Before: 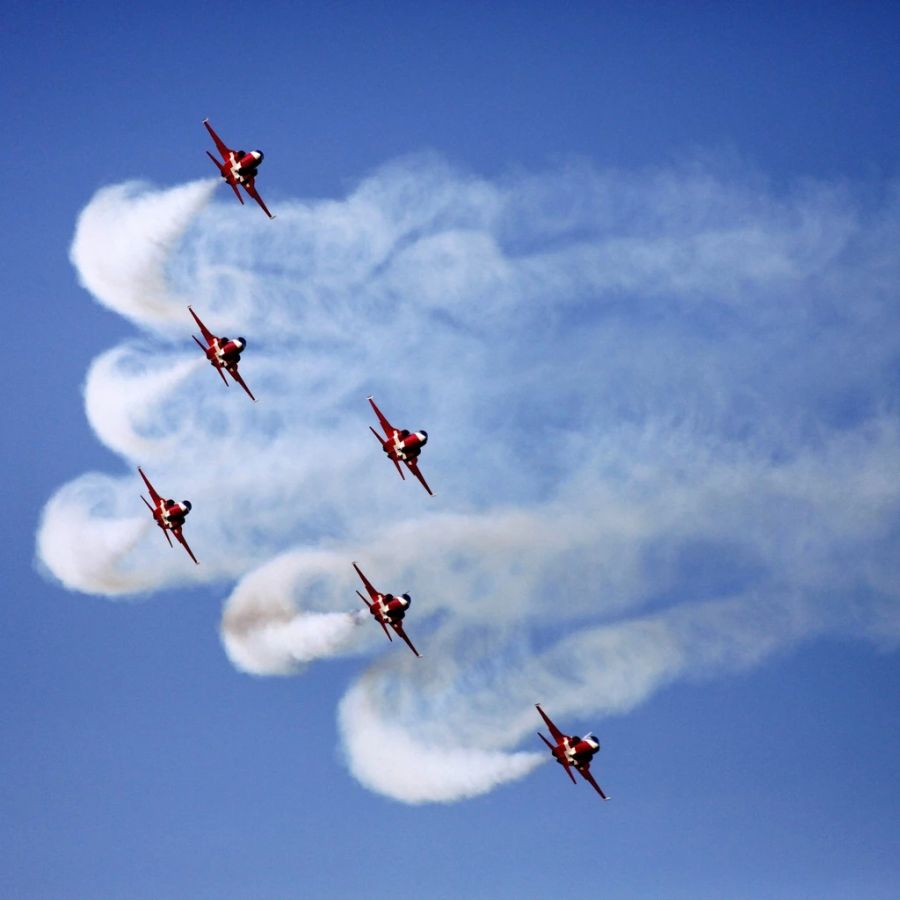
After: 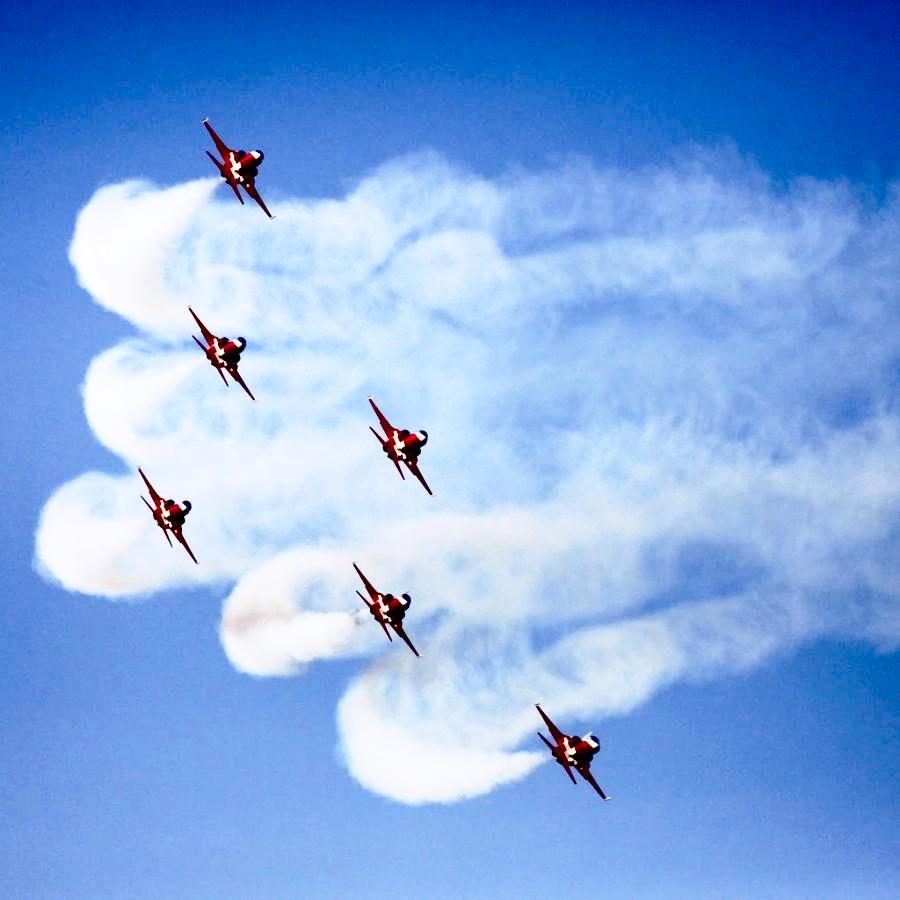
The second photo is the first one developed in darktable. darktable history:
contrast brightness saturation: contrast 0.24, brightness -0.24, saturation 0.14
base curve: curves: ch0 [(0, 0) (0.028, 0.03) (0.121, 0.232) (0.46, 0.748) (0.859, 0.968) (1, 1)], preserve colors none
